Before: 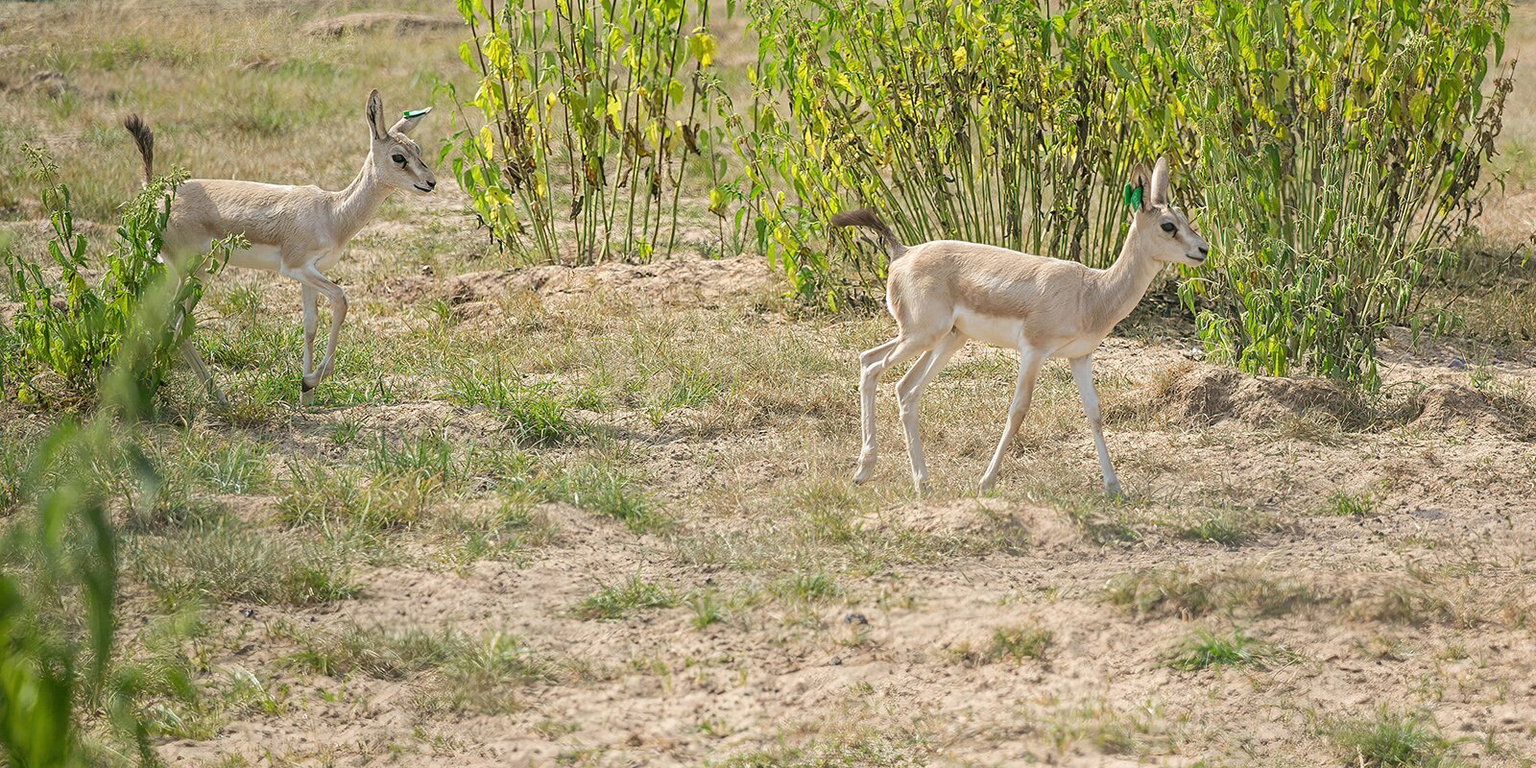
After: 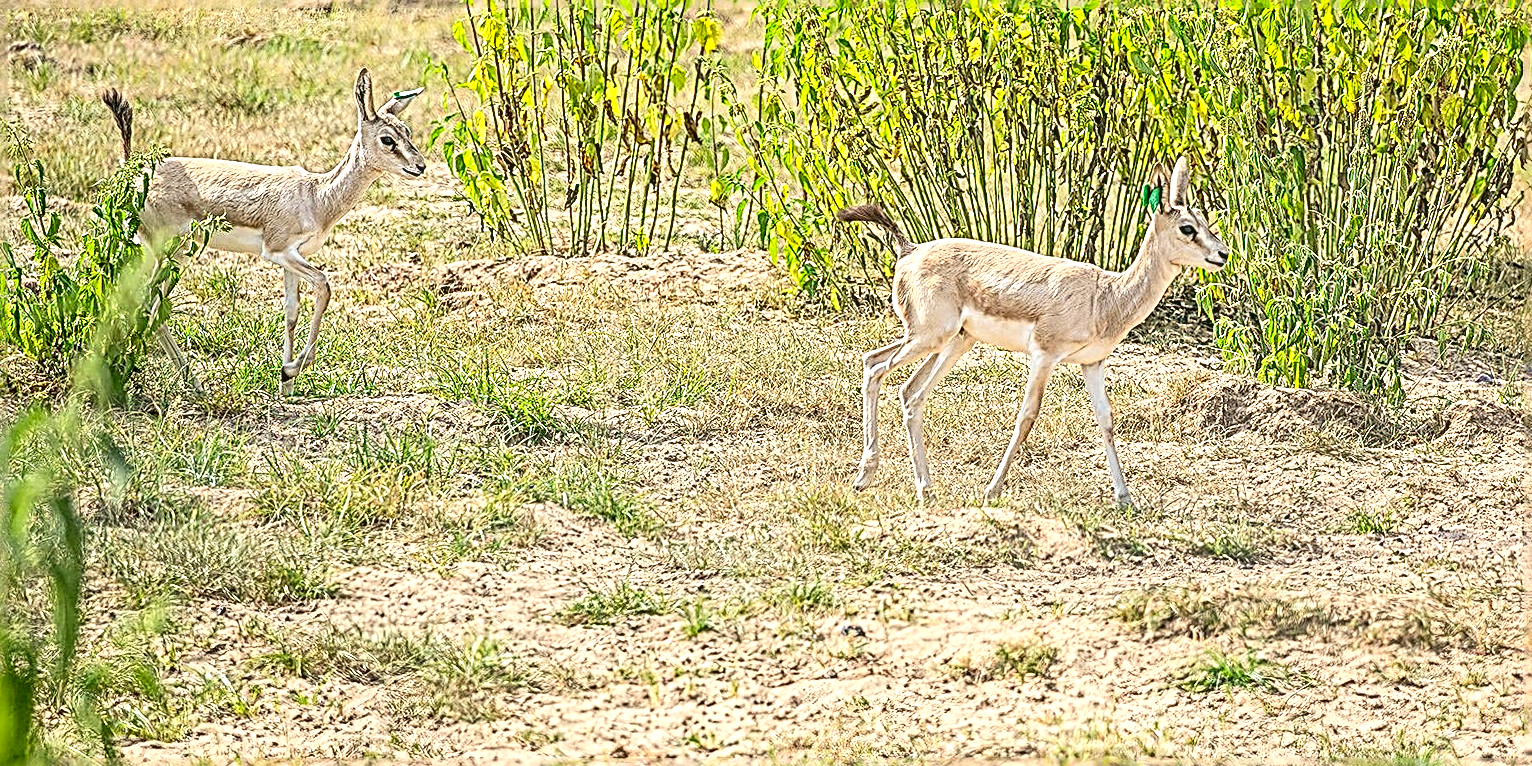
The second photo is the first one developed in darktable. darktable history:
contrast brightness saturation: contrast 0.202, brightness 0.164, saturation 0.228
shadows and highlights: shadows 36.78, highlights -27.81, soften with gaussian
sharpen: radius 3.155, amount 1.718
crop and rotate: angle -1.27°
local contrast: detail 130%
exposure: exposure 0.516 EV, compensate exposure bias true, compensate highlight preservation false
